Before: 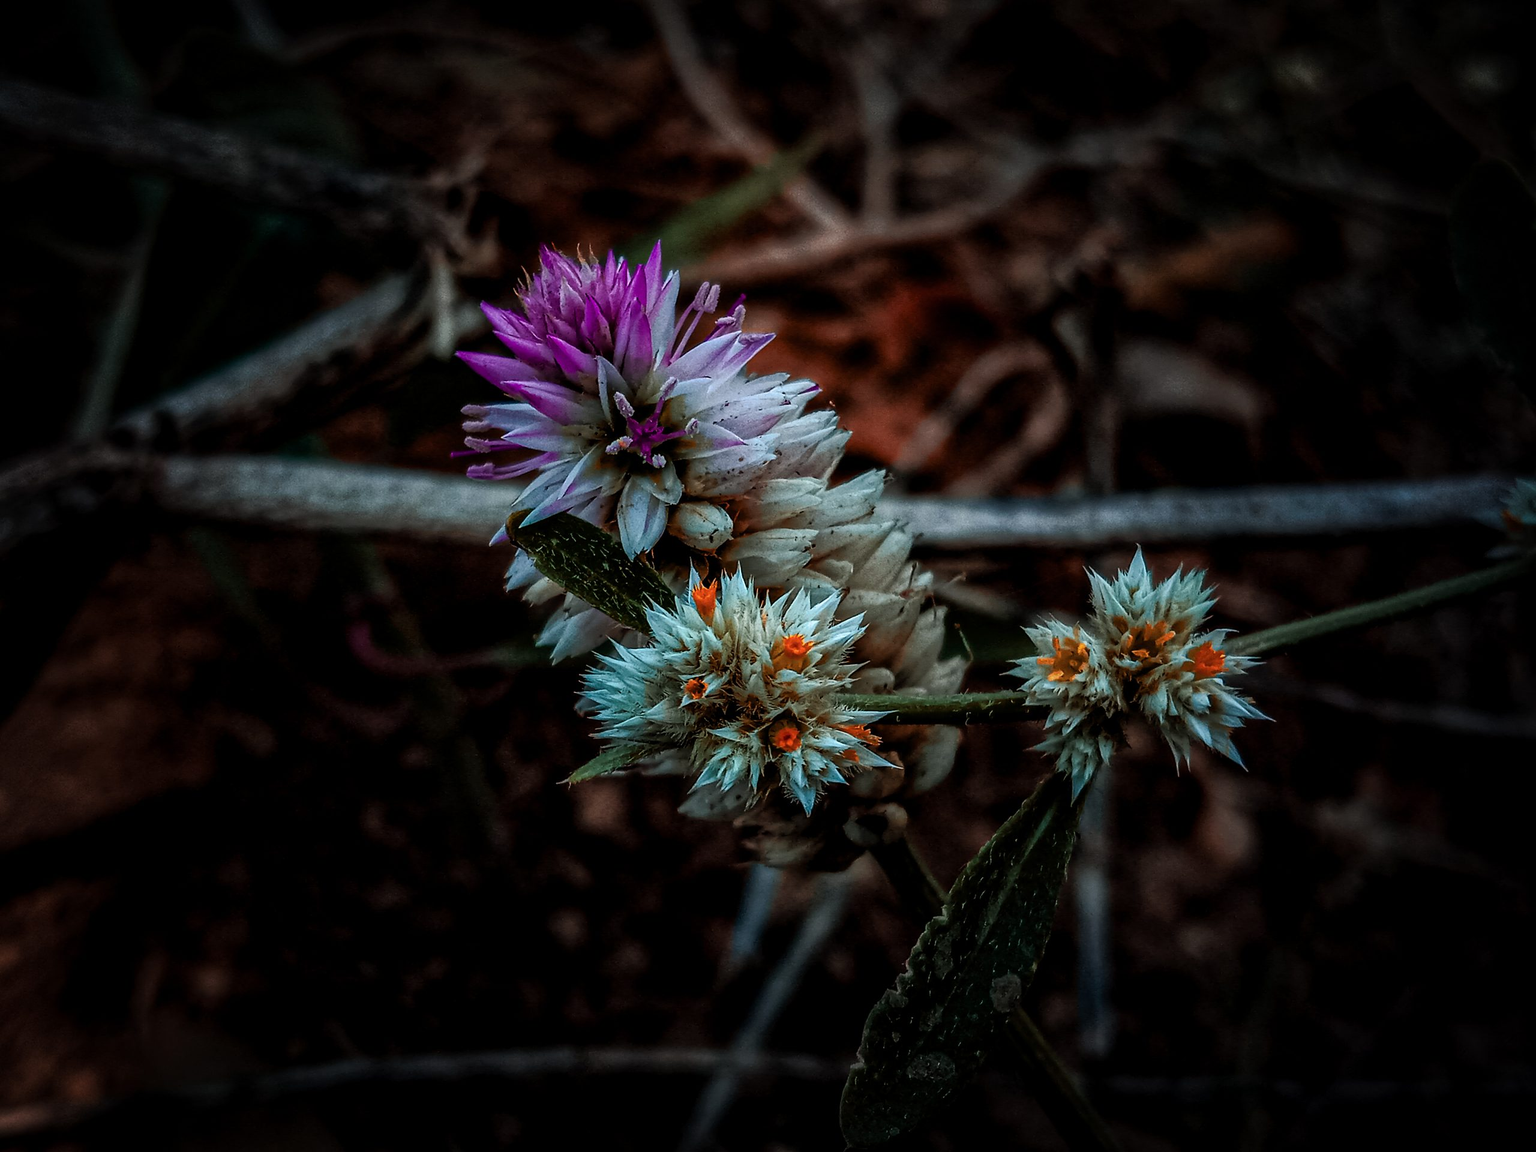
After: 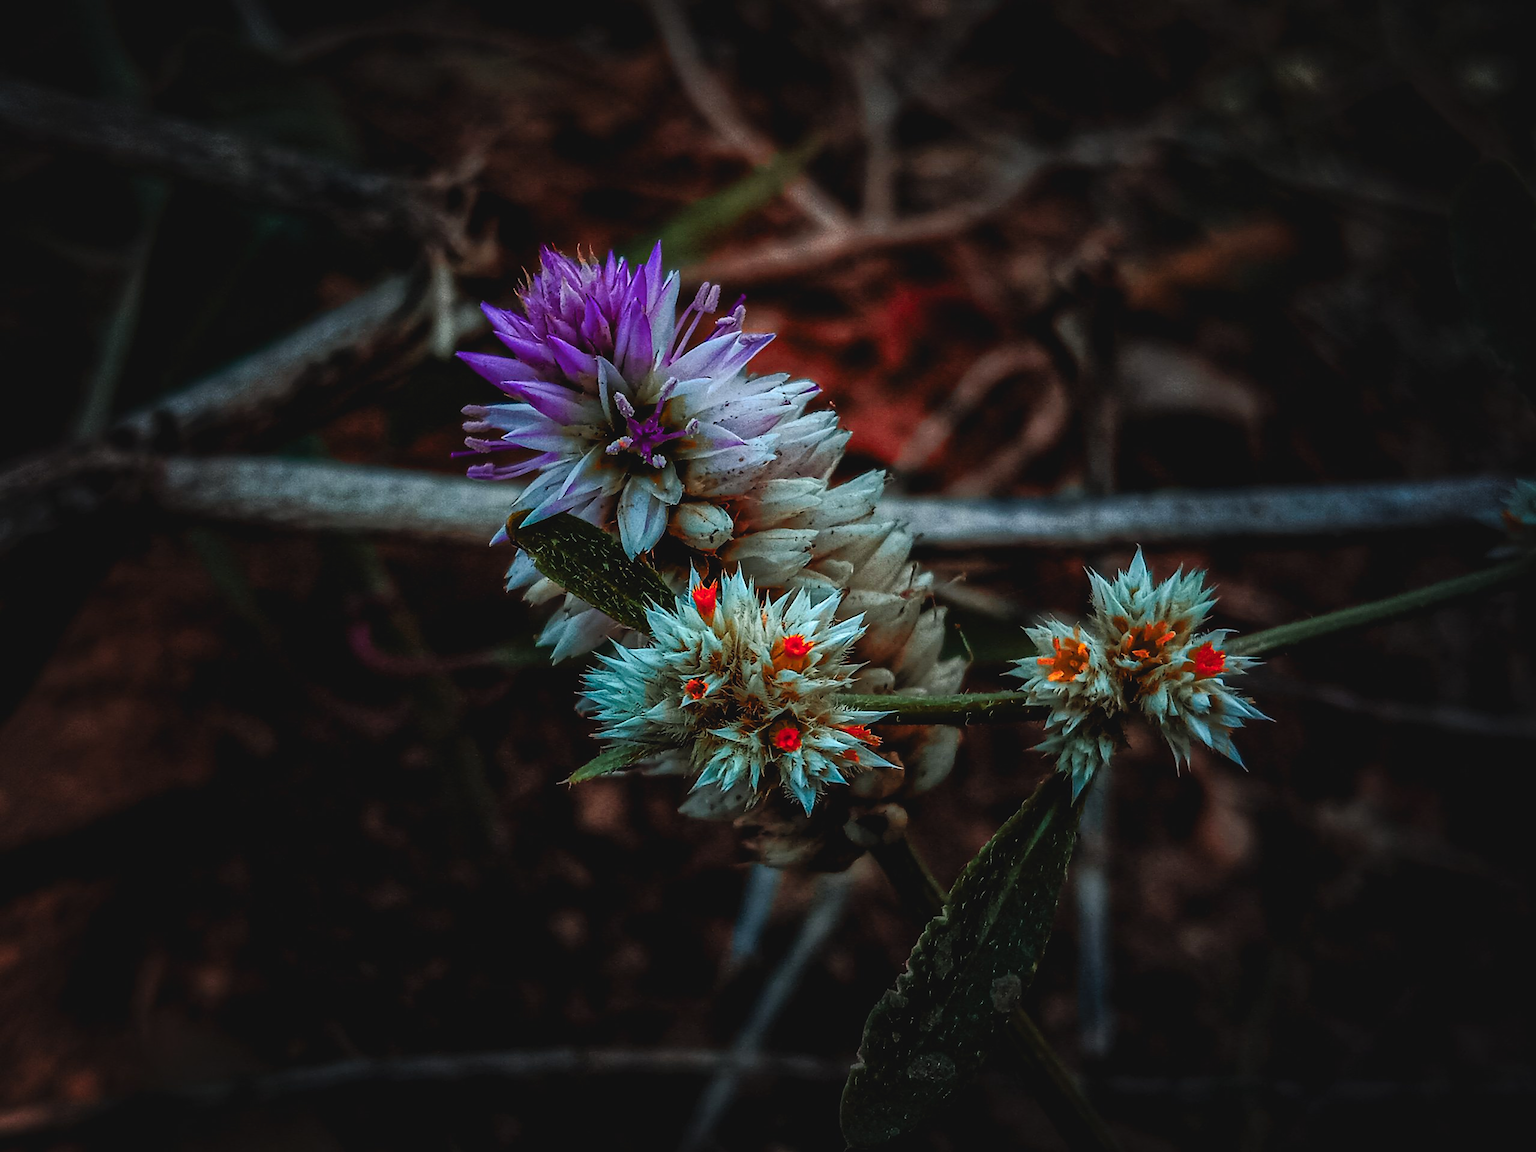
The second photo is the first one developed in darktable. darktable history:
color zones: curves: ch1 [(0.235, 0.558) (0.75, 0.5)]; ch2 [(0.25, 0.462) (0.749, 0.457)]
color balance rgb: power › luminance 1.659%, global offset › luminance 0.493%, perceptual saturation grading › global saturation 17.382%
